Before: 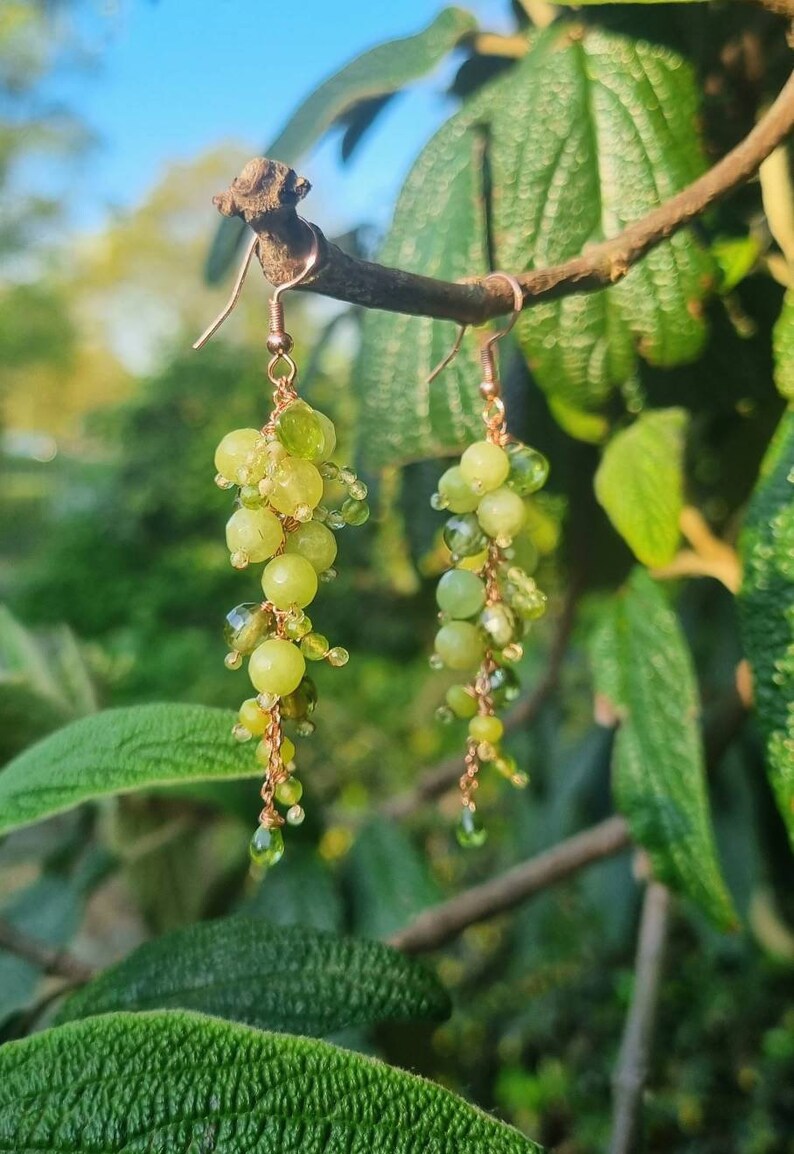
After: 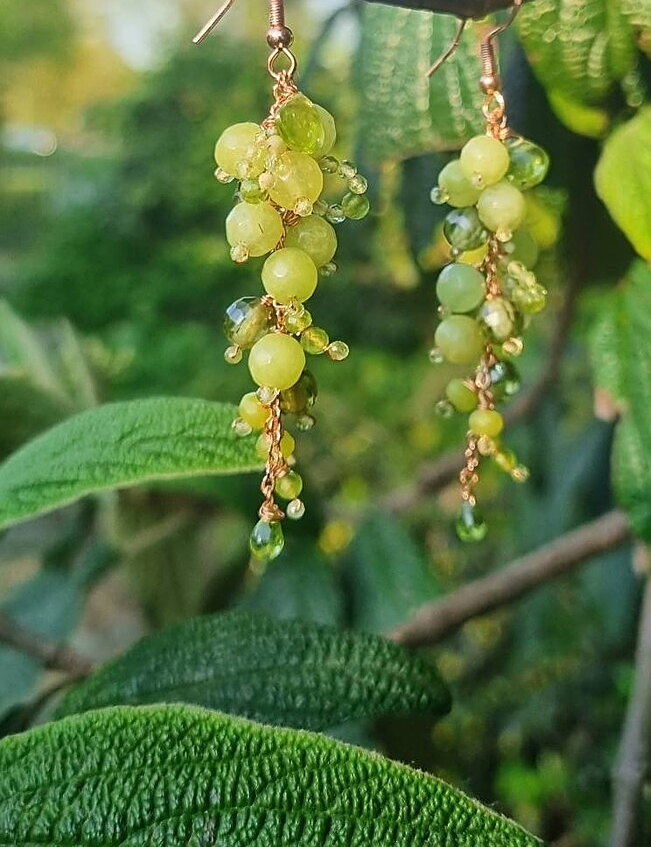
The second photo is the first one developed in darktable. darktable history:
sharpen: on, module defaults
crop: top 26.531%, right 17.959%
